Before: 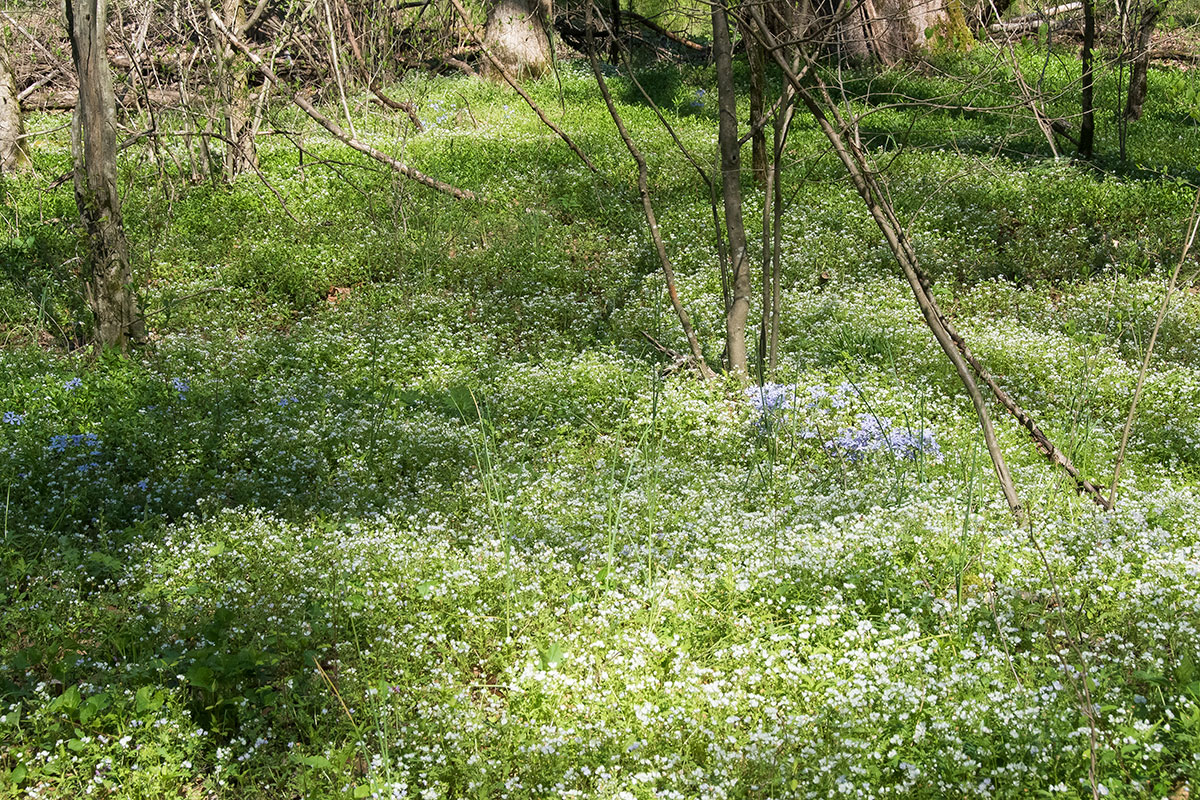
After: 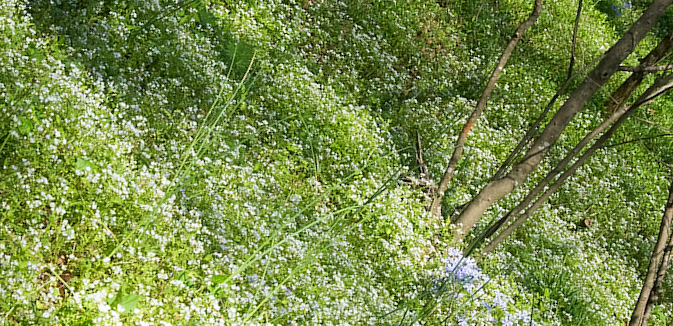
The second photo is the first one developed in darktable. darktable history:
contrast brightness saturation: contrast 0.044, saturation 0.158
crop and rotate: angle -44.55°, top 16.31%, right 0.906%, bottom 11.633%
